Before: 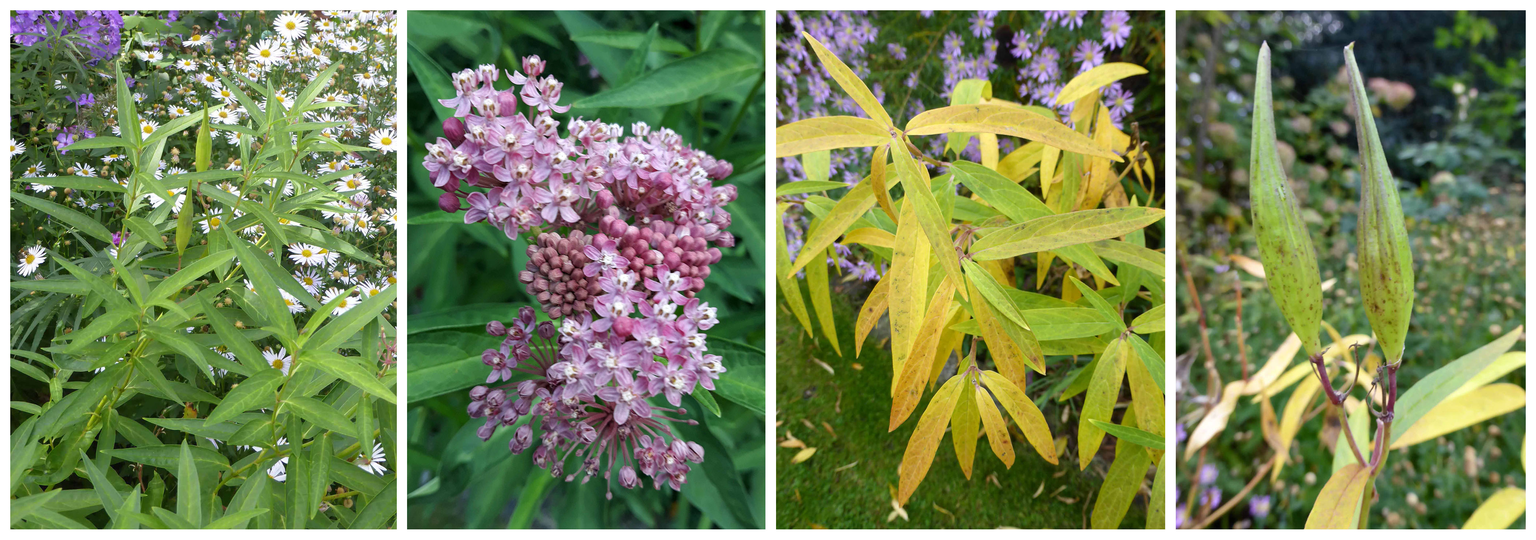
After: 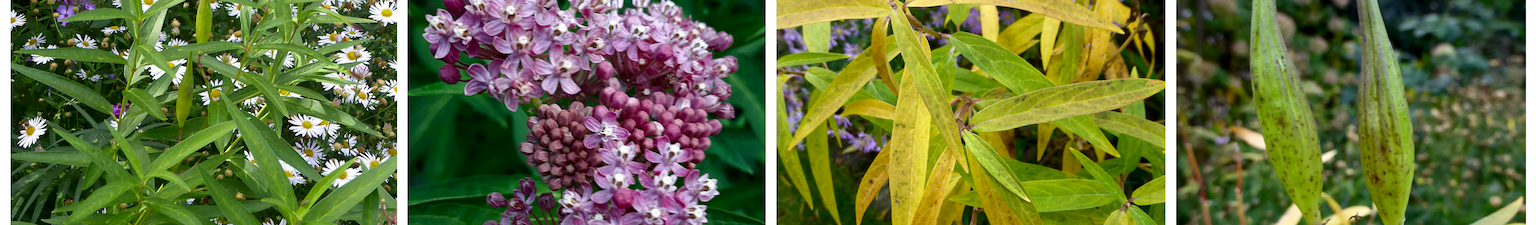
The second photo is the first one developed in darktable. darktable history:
crop and rotate: top 23.84%, bottom 34.294%
local contrast: mode bilateral grid, contrast 20, coarseness 50, detail 120%, midtone range 0.2
contrast brightness saturation: brightness -0.2, saturation 0.08
